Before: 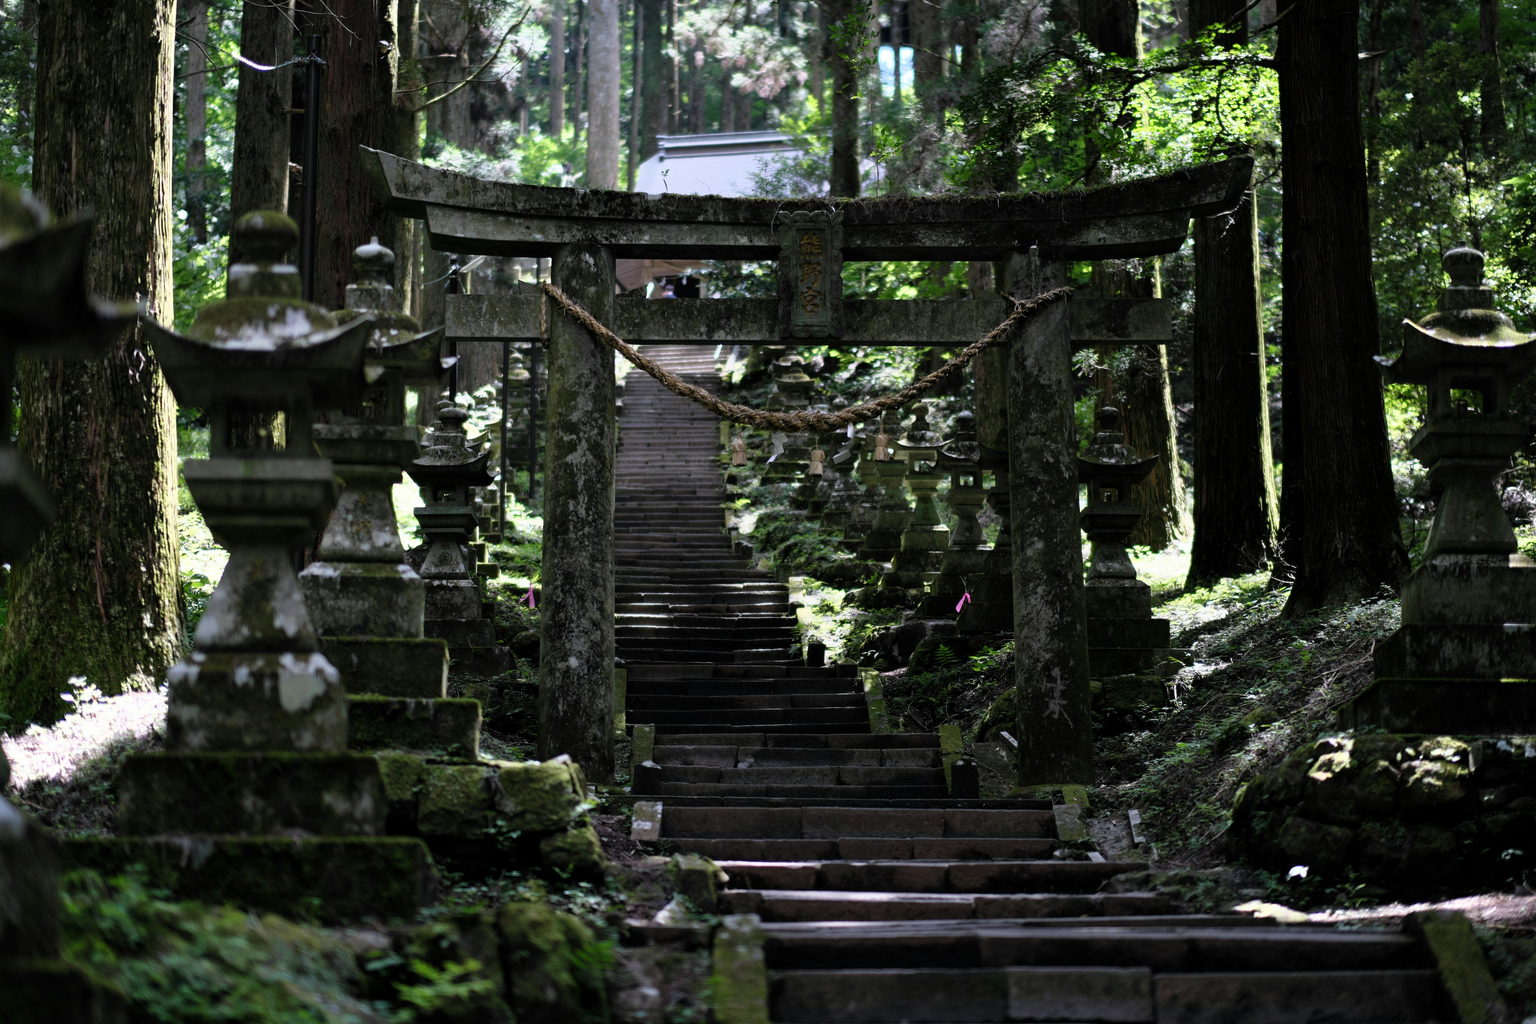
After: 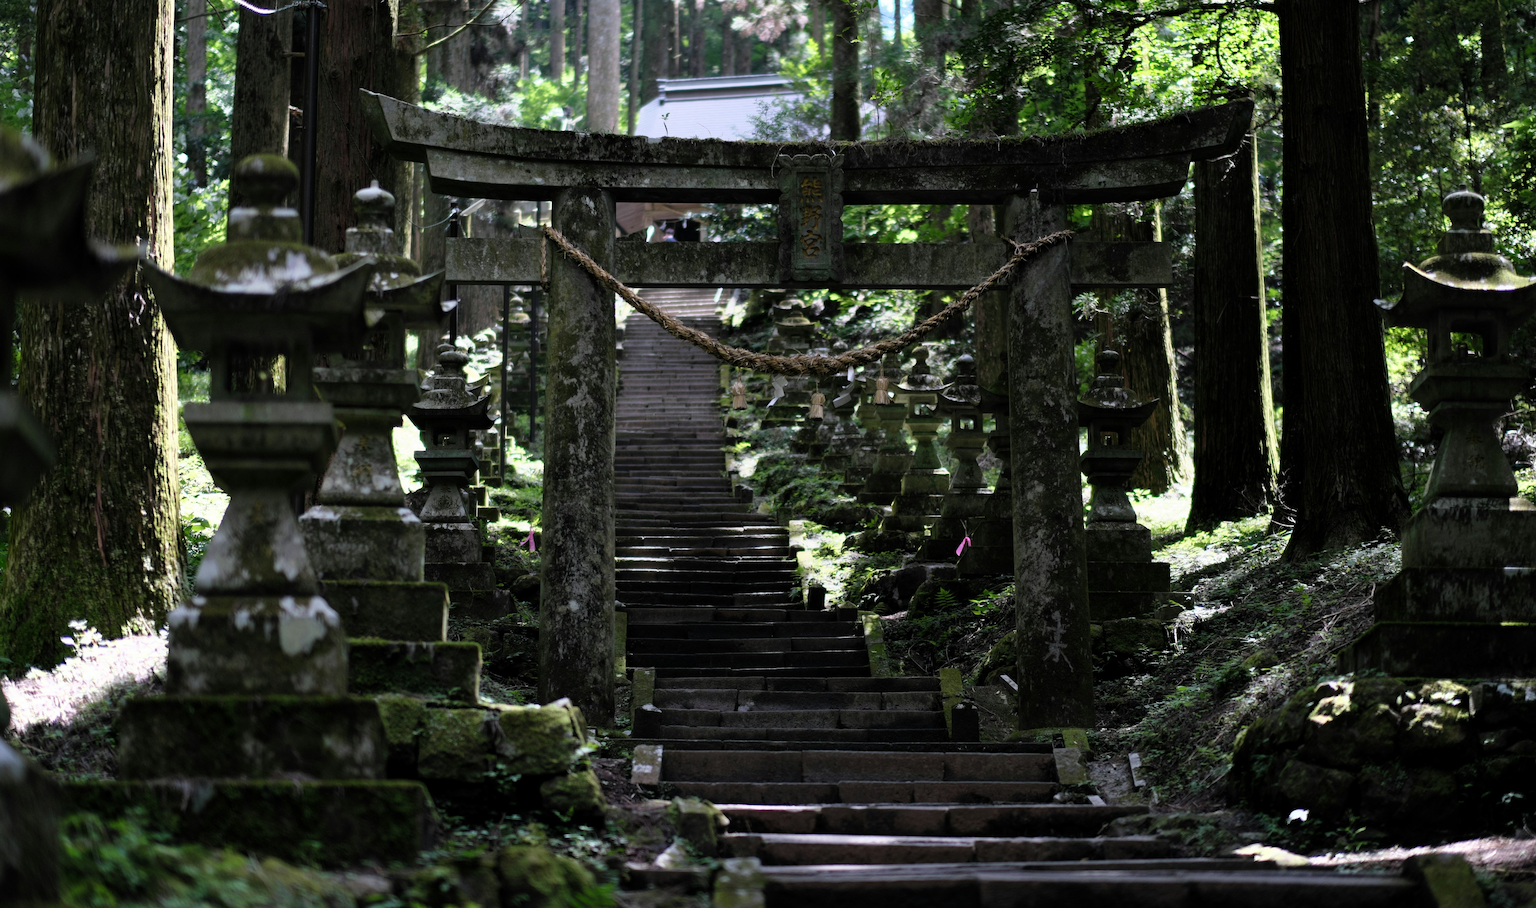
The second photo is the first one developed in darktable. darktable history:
crop and rotate: top 5.582%, bottom 5.705%
